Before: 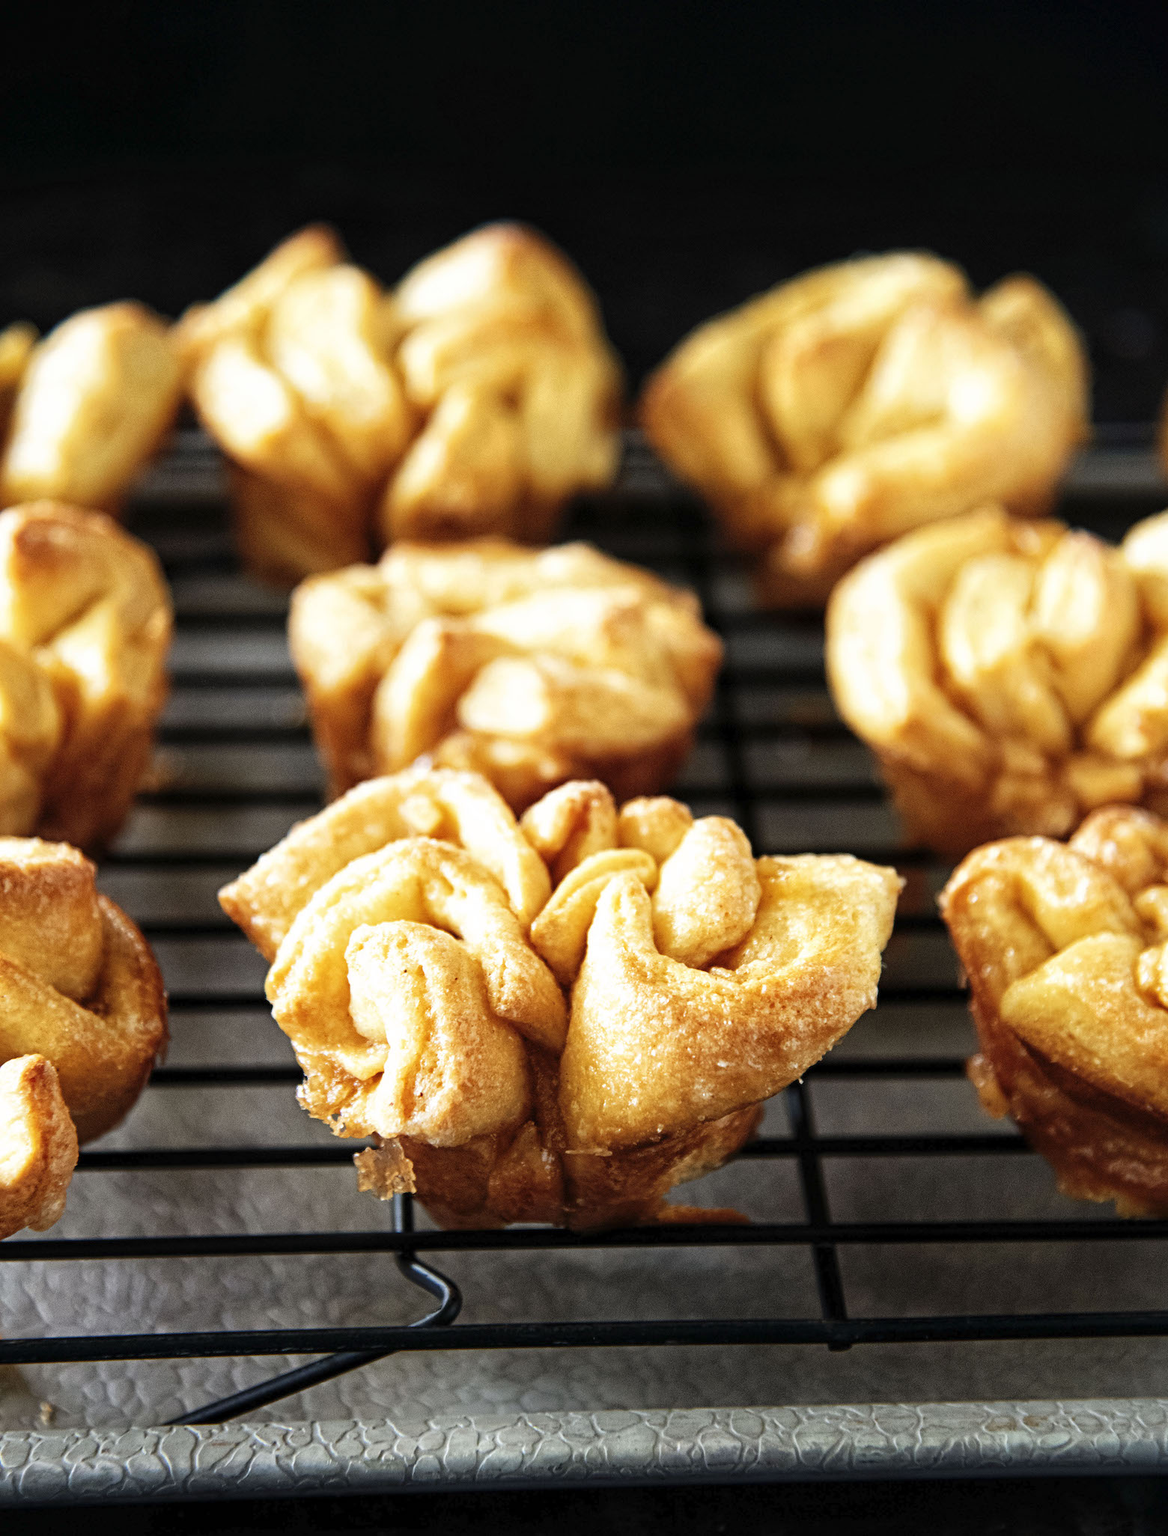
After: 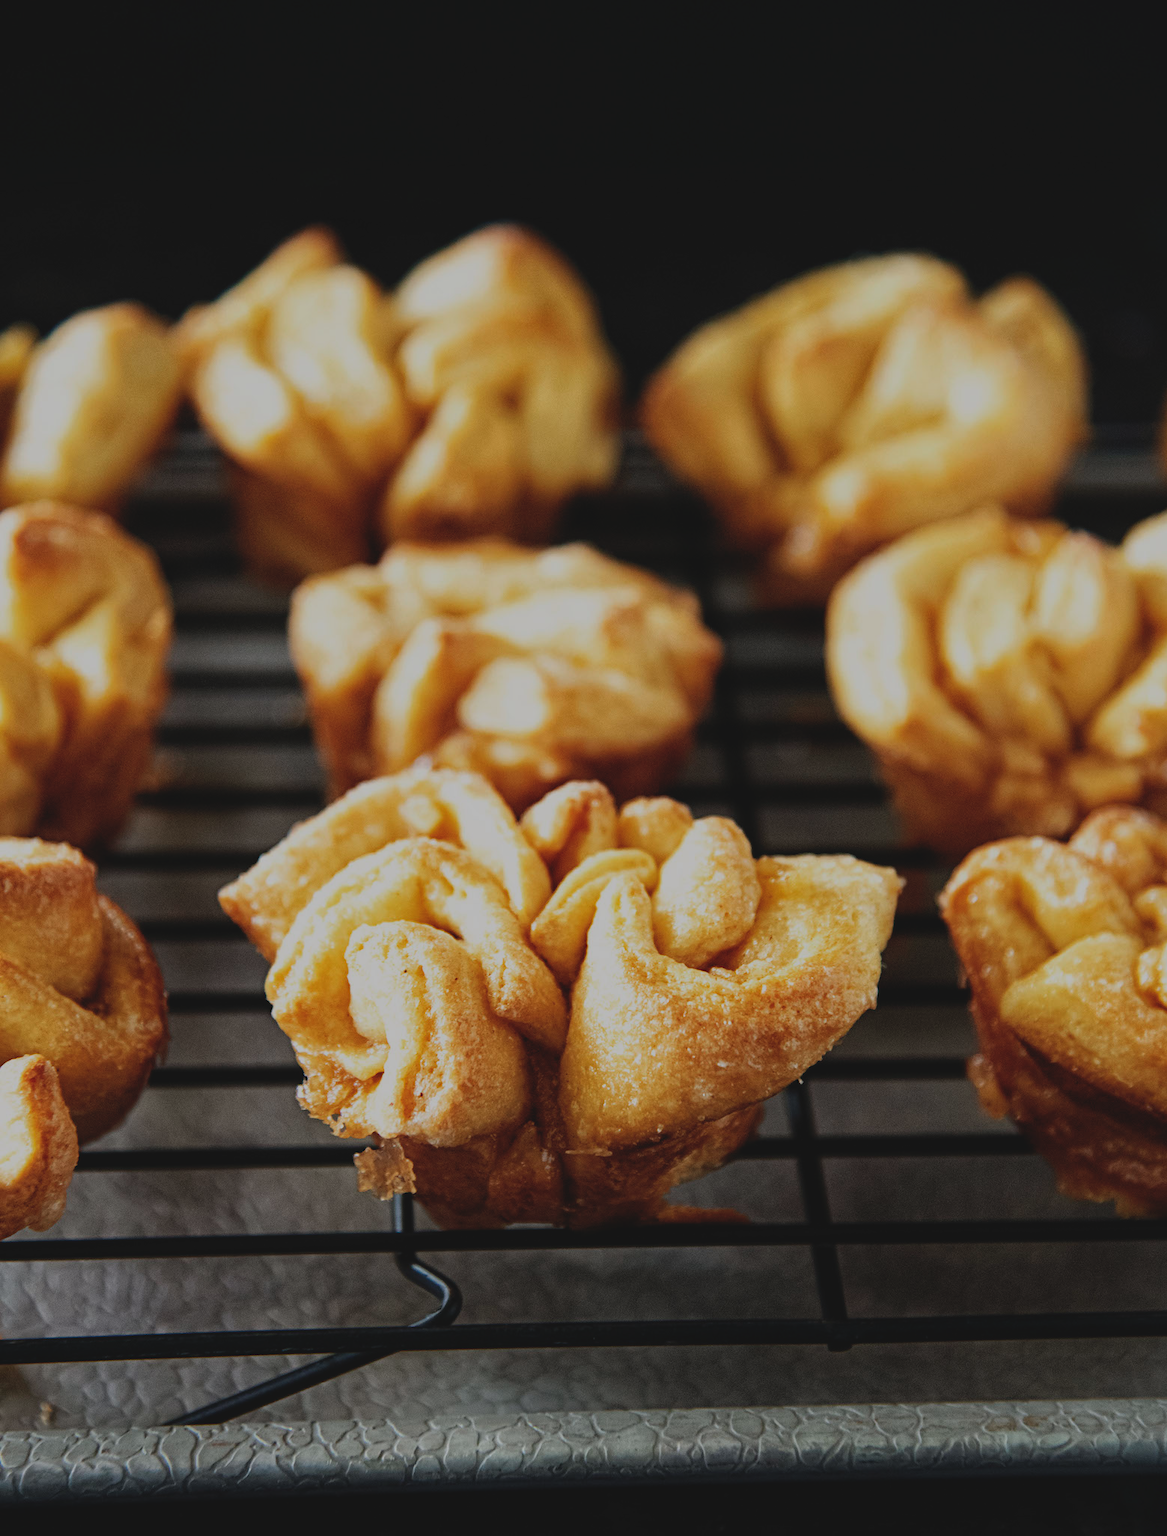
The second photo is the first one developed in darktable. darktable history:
exposure: black level correction -0.016, exposure -1.058 EV, compensate highlight preservation false
